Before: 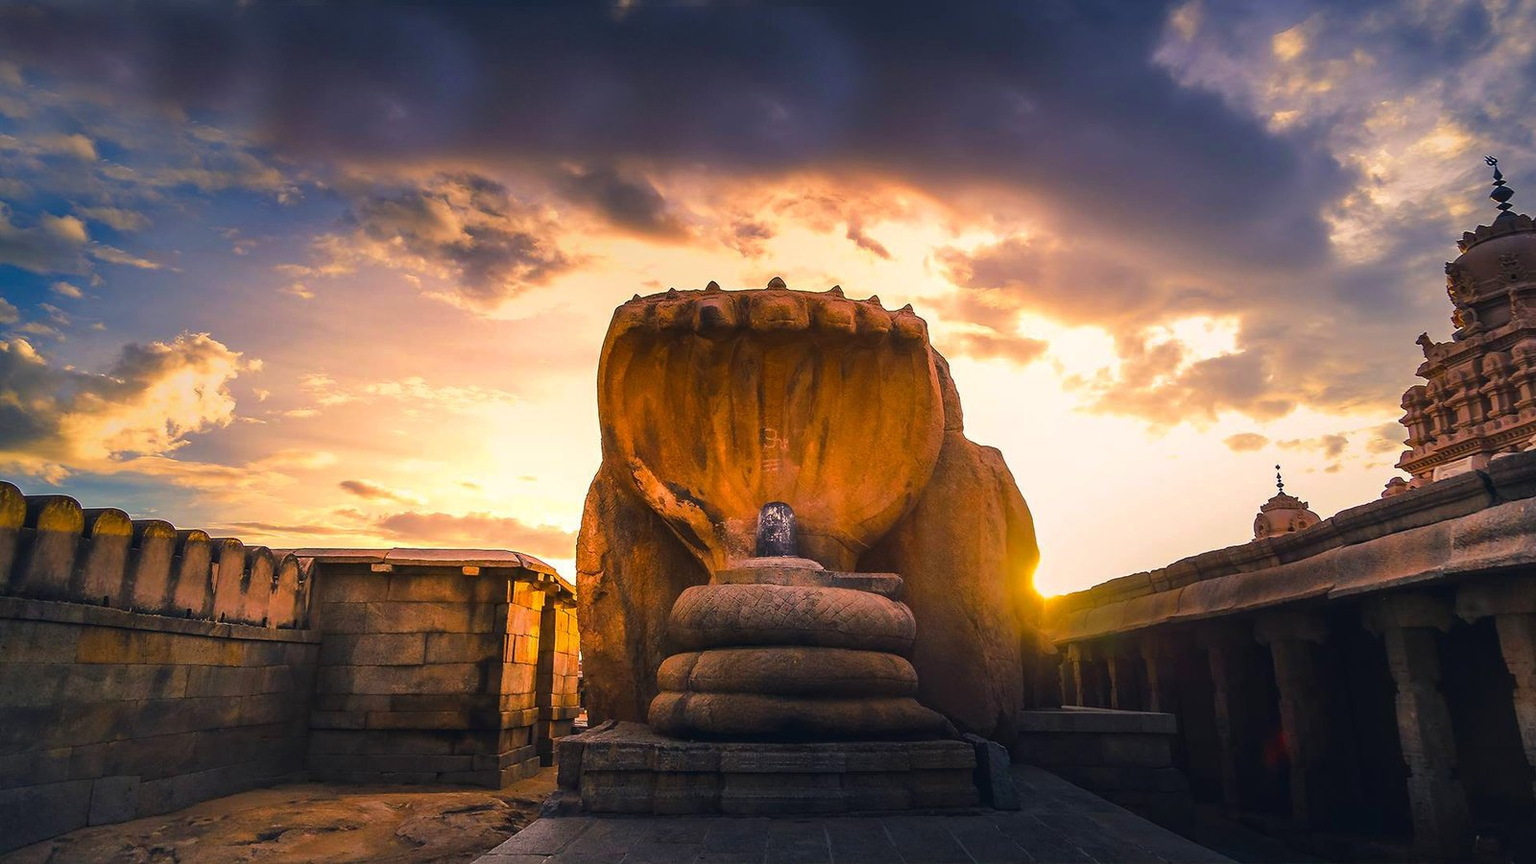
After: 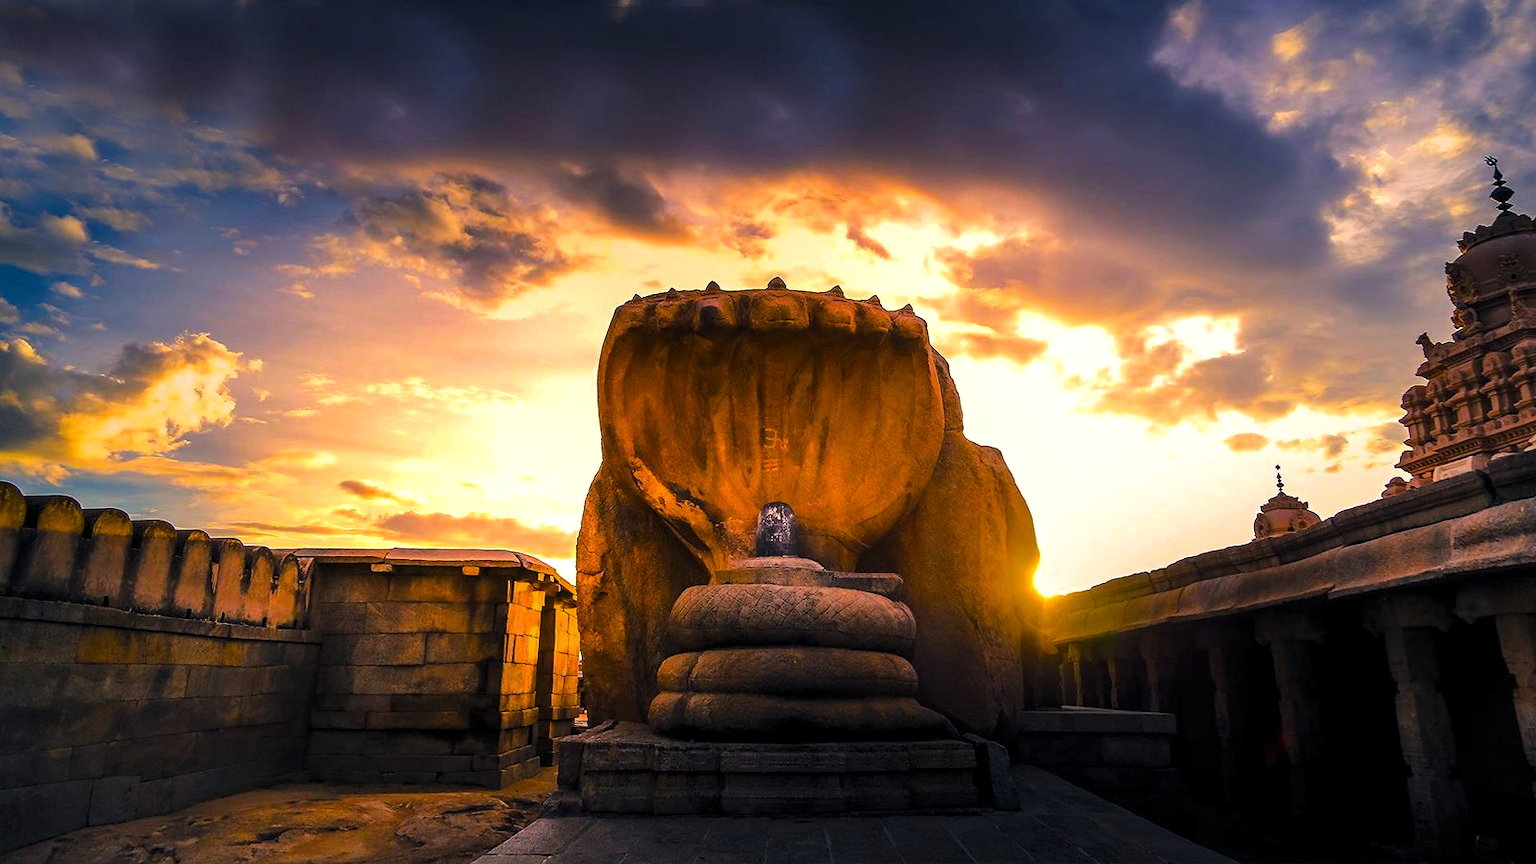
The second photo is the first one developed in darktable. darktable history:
color balance rgb: highlights gain › chroma 0.14%, highlights gain › hue 331.16°, perceptual saturation grading › global saturation 24.957%
shadows and highlights: shadows -20.52, white point adjustment -1.87, highlights -35.15
levels: levels [0.052, 0.496, 0.908]
